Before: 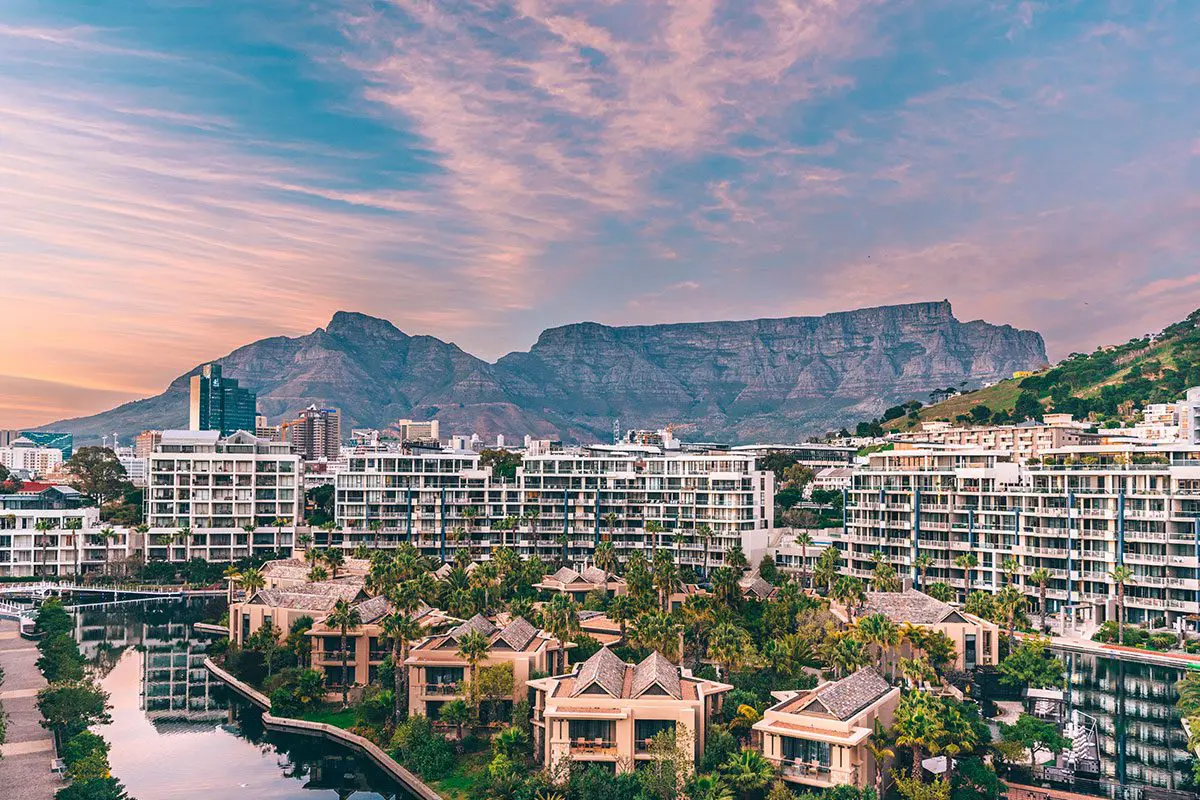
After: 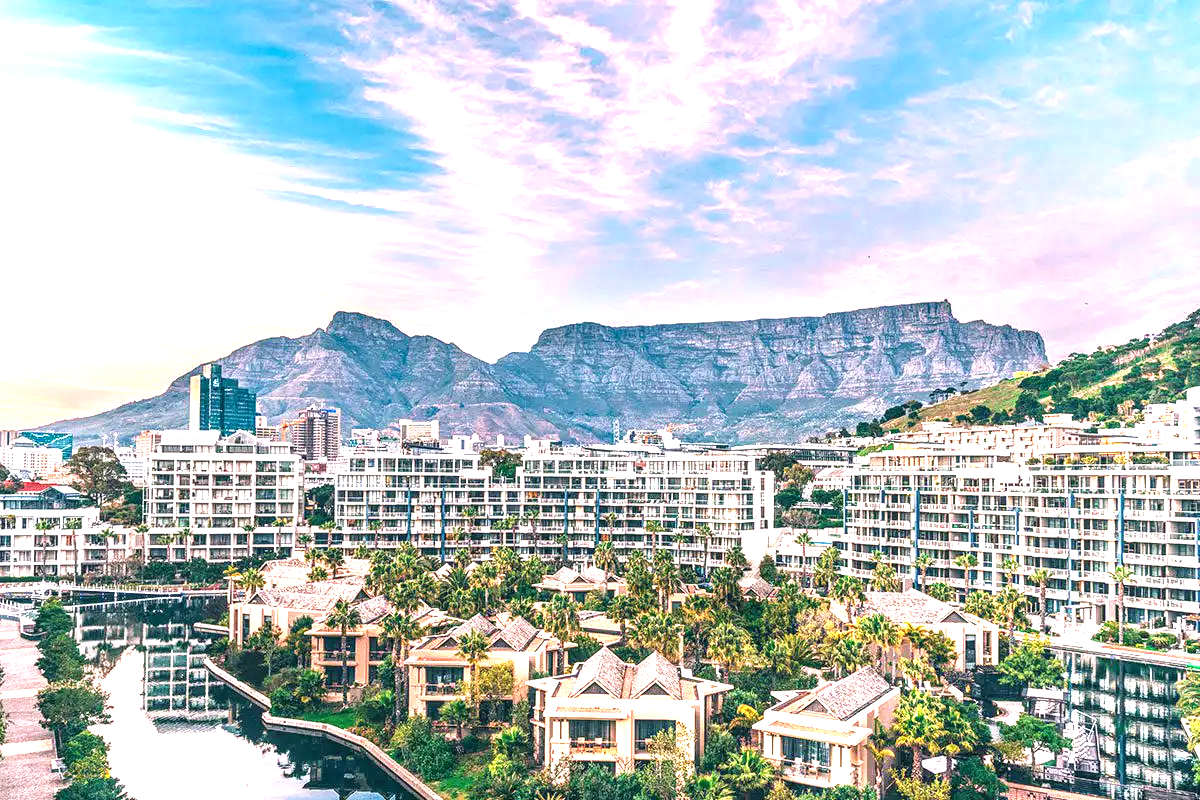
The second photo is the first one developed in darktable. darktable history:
local contrast: detail 144%
levels: levels [0, 0.48, 0.961]
exposure: black level correction 0, exposure 1.2 EV, compensate highlight preservation false
